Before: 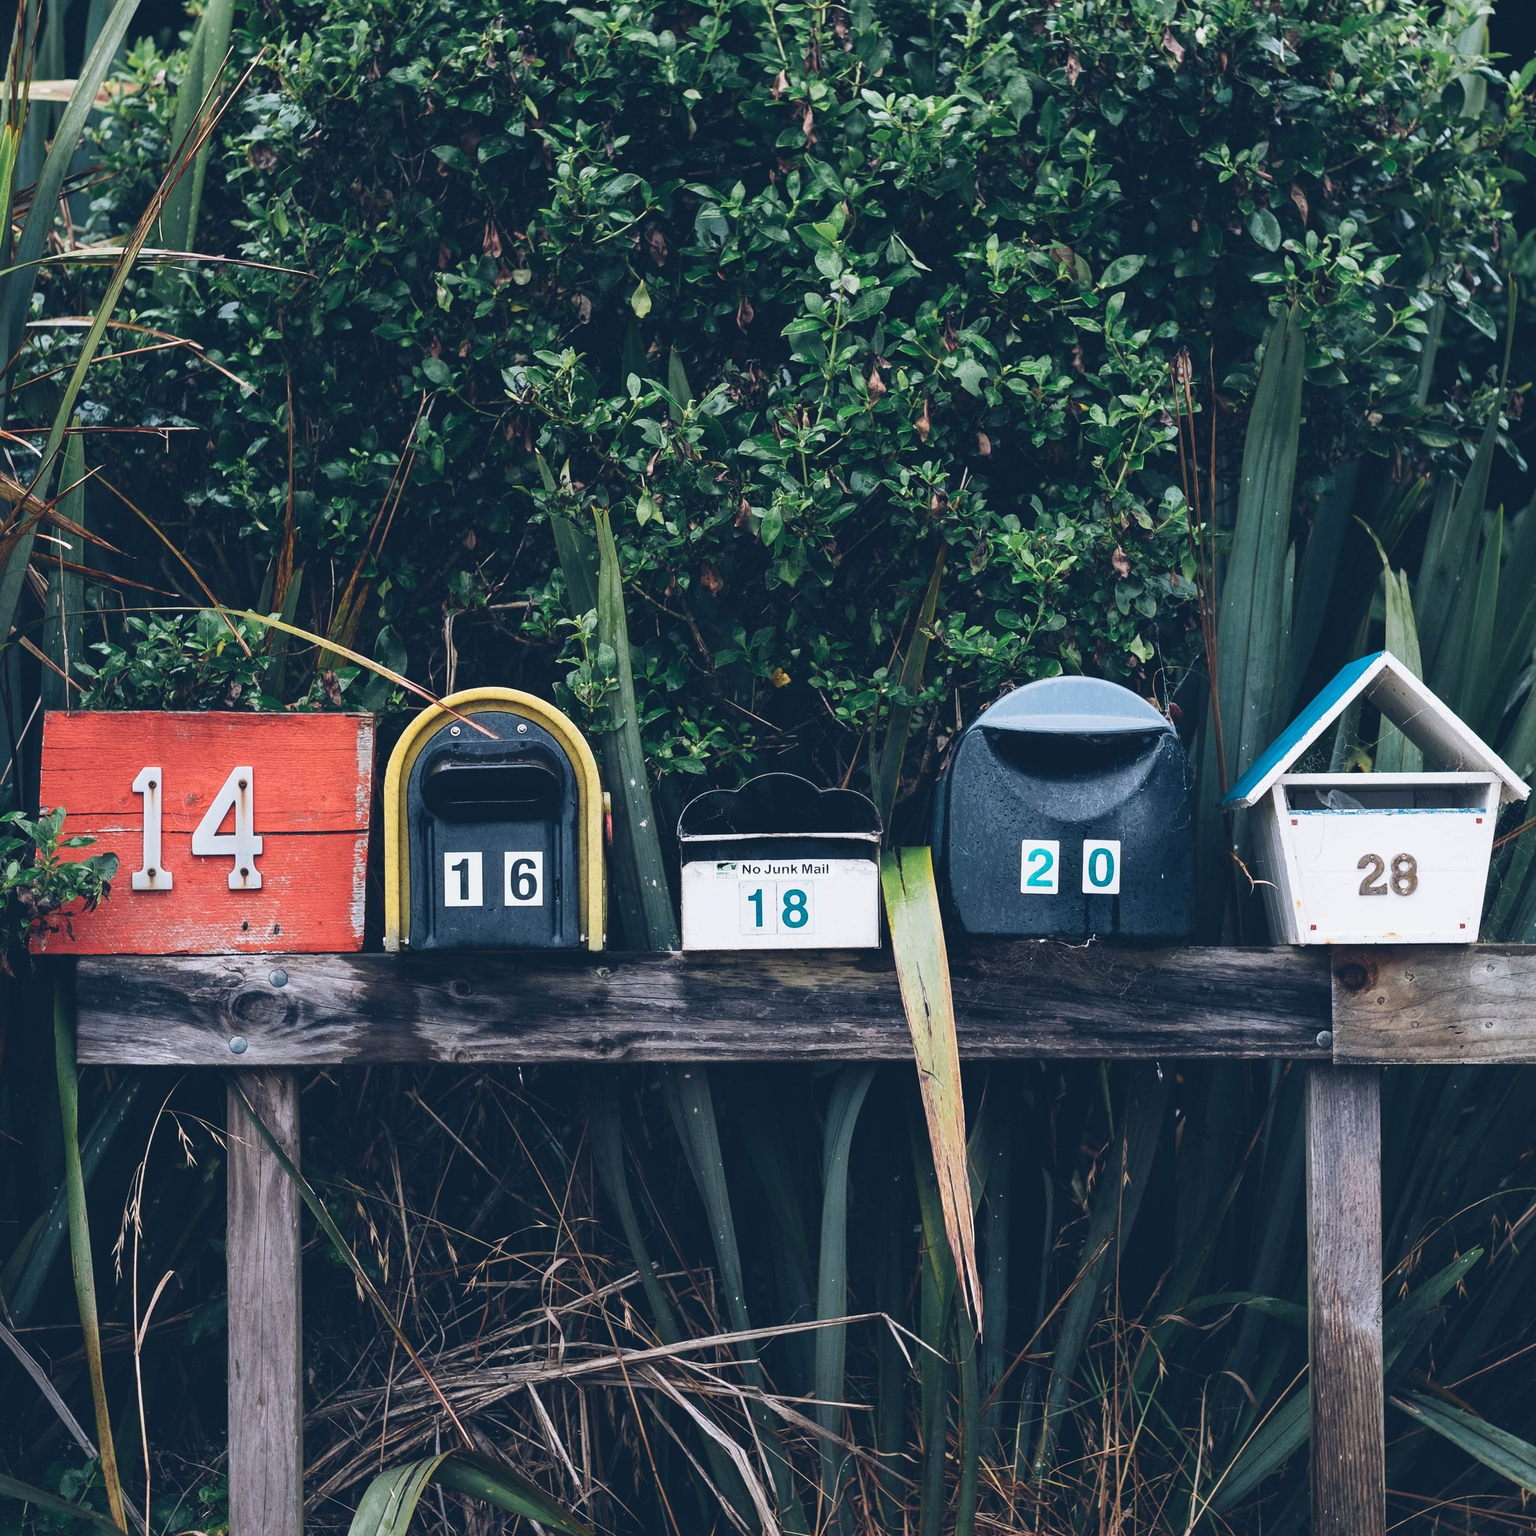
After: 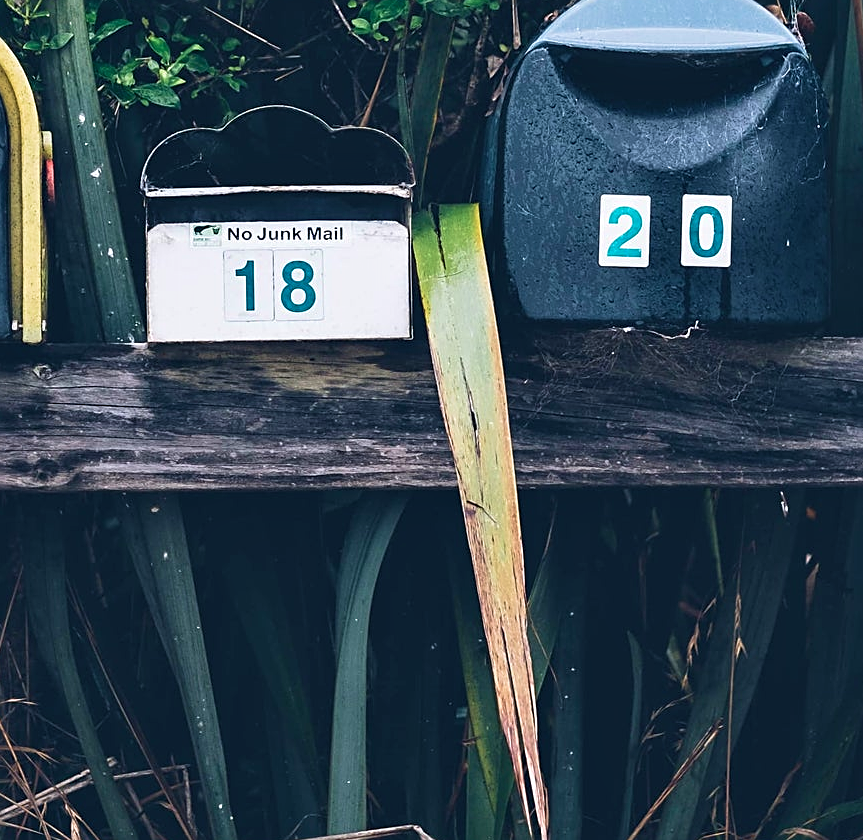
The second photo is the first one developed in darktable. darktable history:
white balance: emerald 1
contrast equalizer: octaves 7, y [[0.528 ×6], [0.514 ×6], [0.362 ×6], [0 ×6], [0 ×6]]
sharpen: on, module defaults
velvia: on, module defaults
crop: left 37.221%, top 45.169%, right 20.63%, bottom 13.777%
